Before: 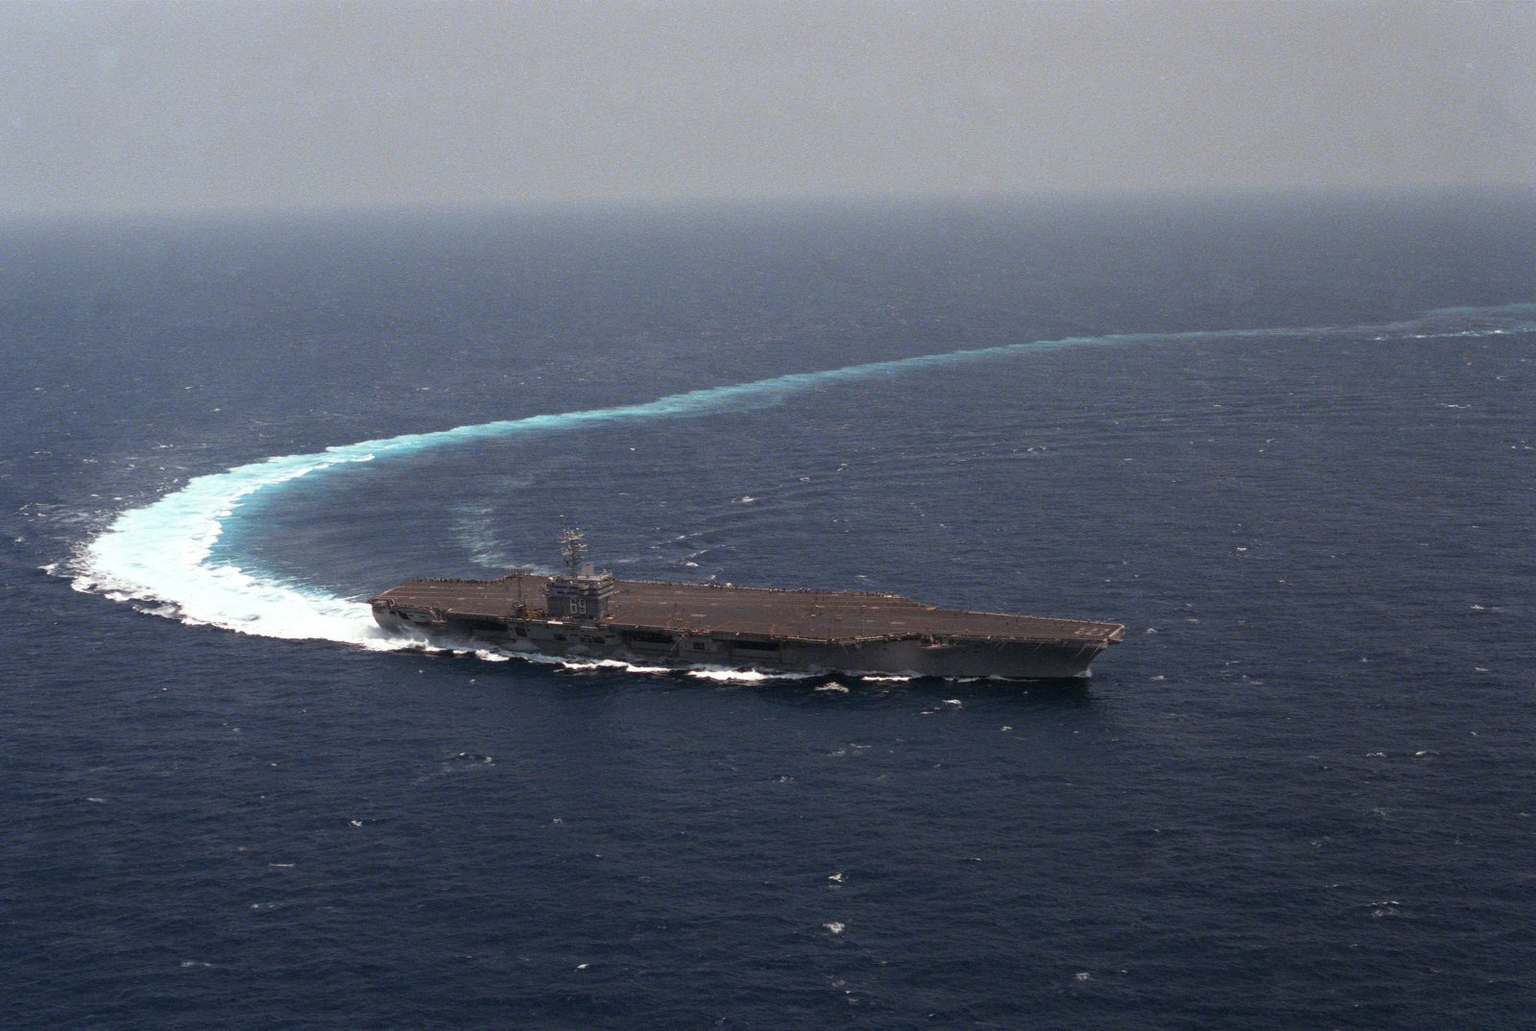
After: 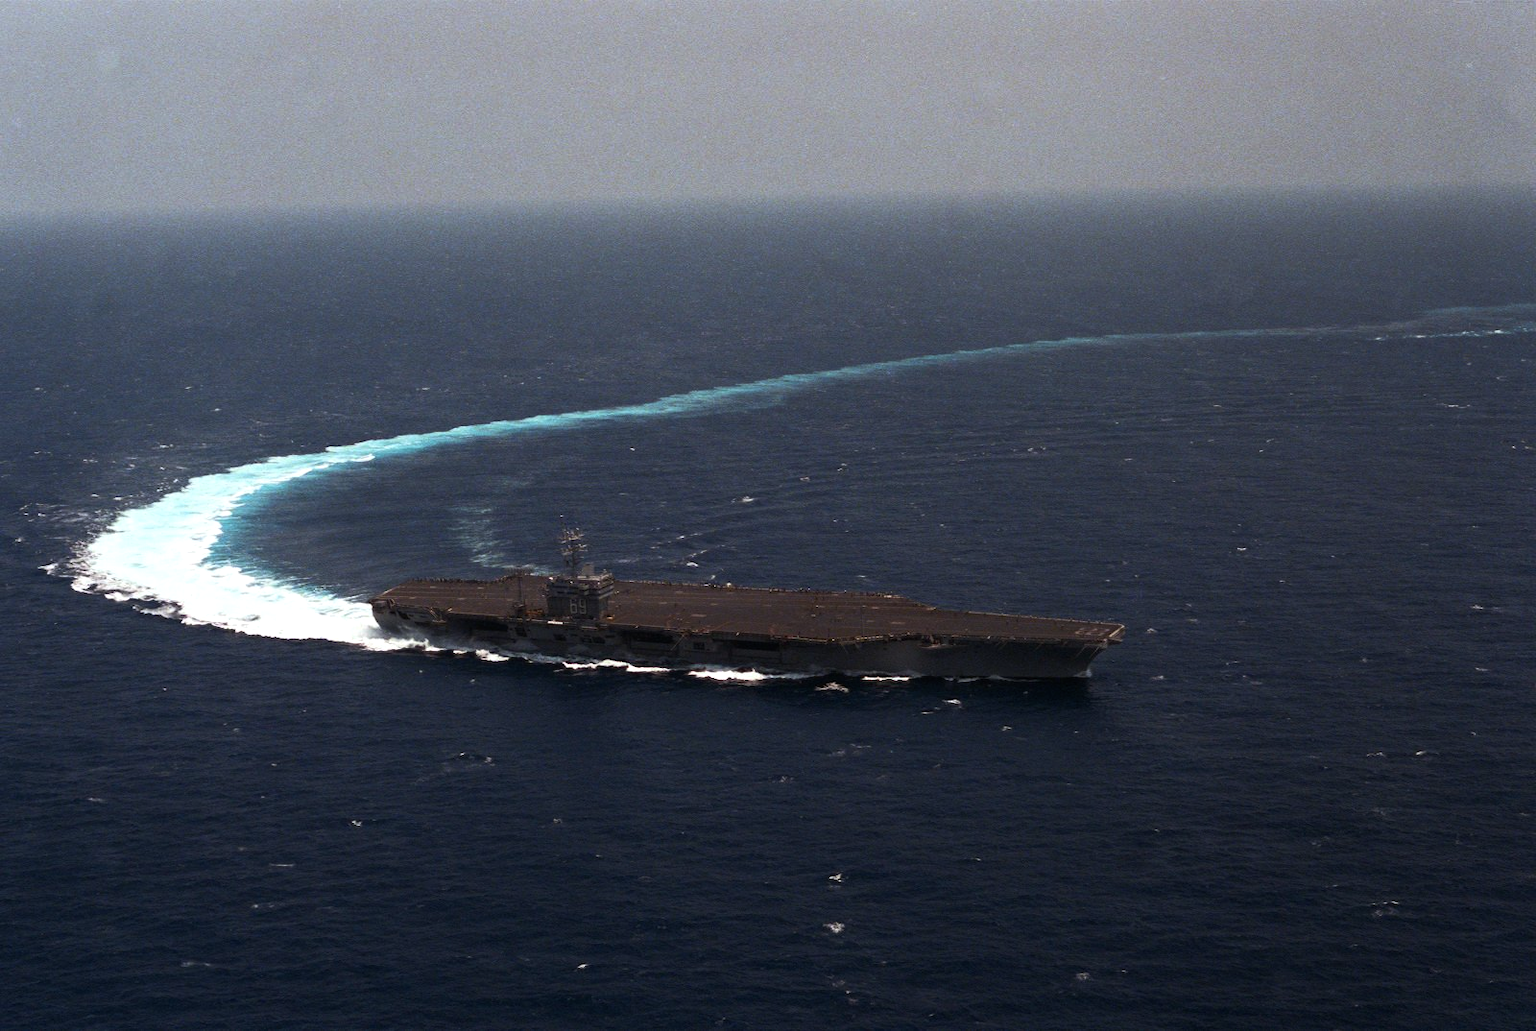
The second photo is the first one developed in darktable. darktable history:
color balance rgb: power › hue 329.85°, perceptual saturation grading › global saturation 29.715%, perceptual brilliance grading › highlights 3.739%, perceptual brilliance grading › mid-tones -17.169%, perceptual brilliance grading › shadows -41.725%
